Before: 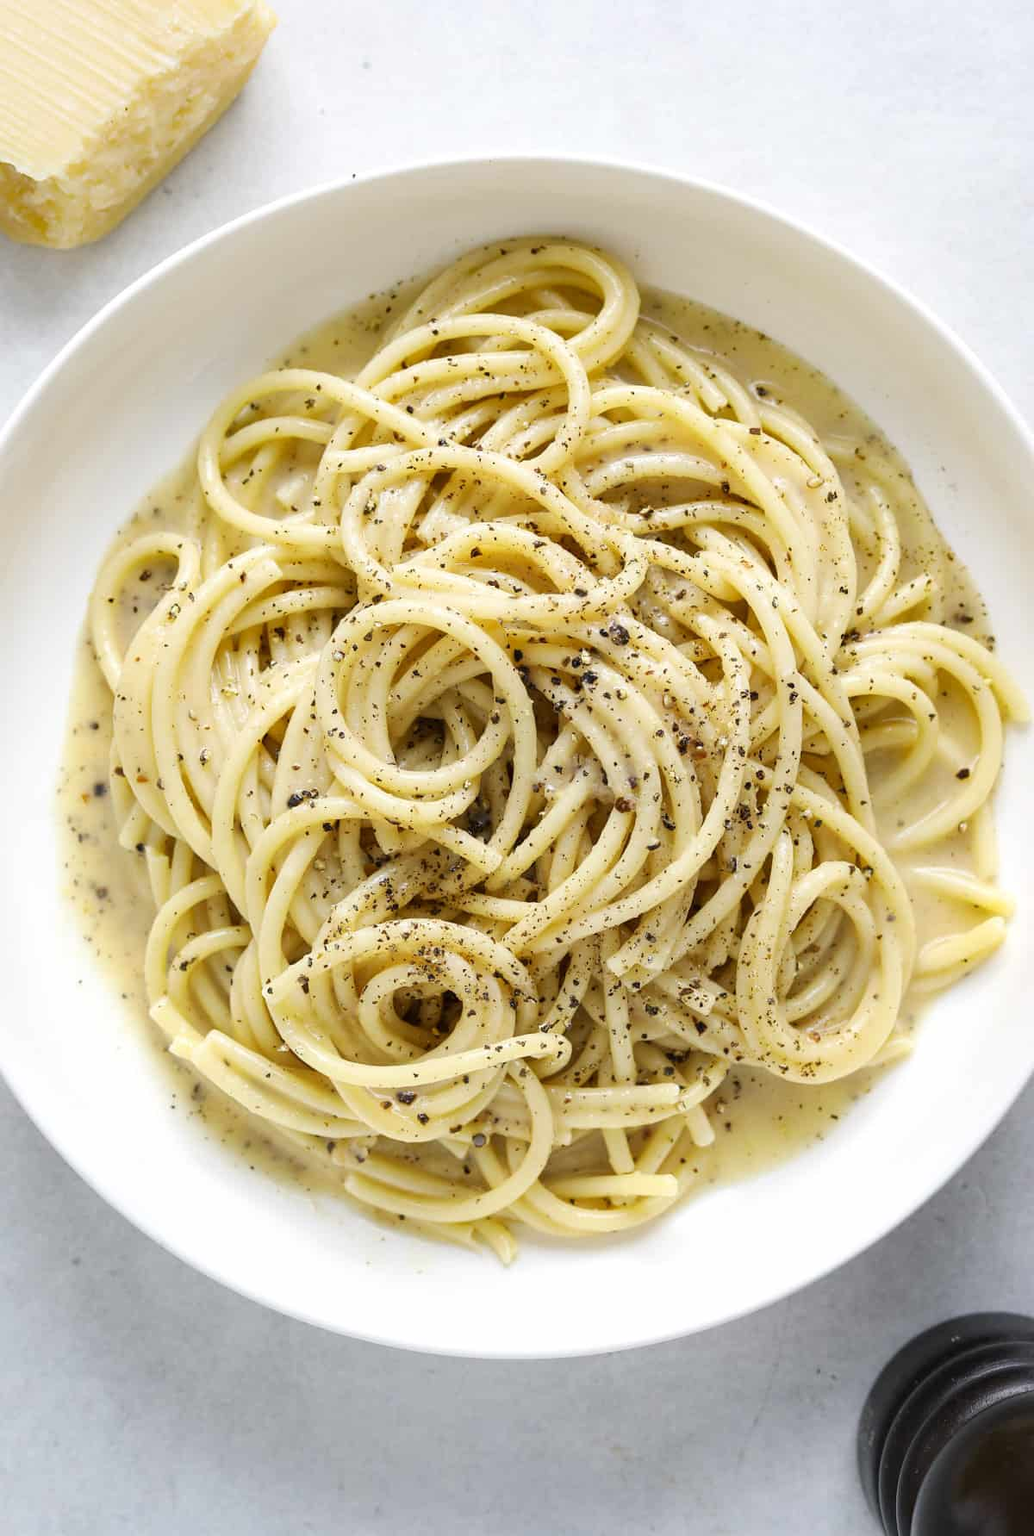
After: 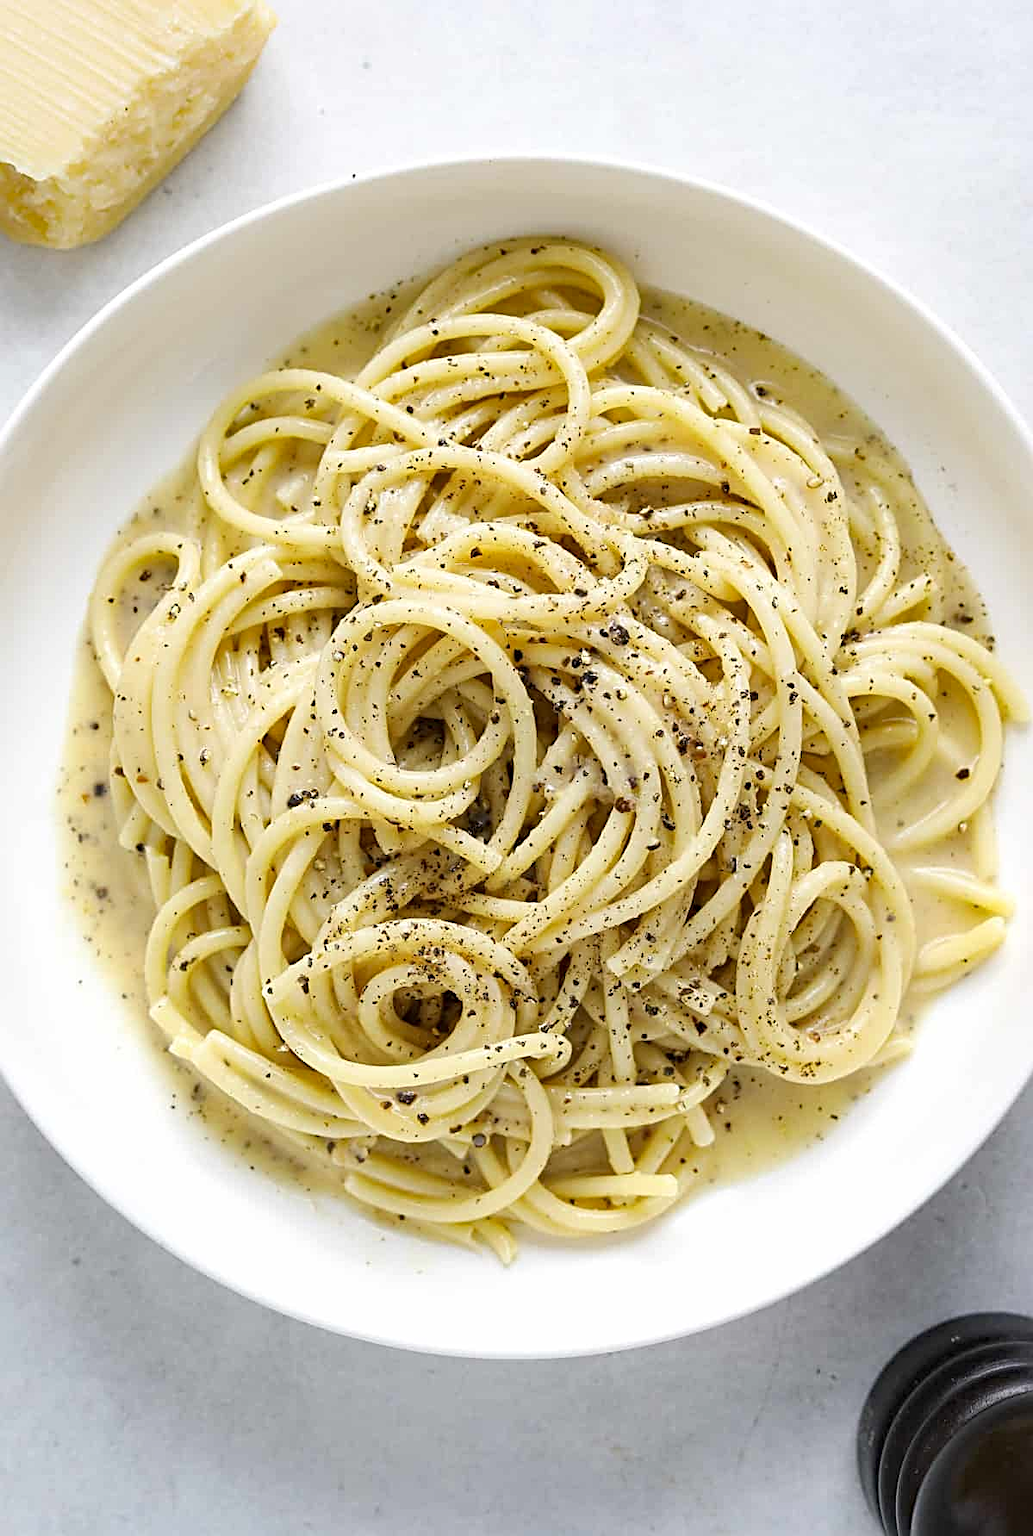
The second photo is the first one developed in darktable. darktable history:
haze removal: compatibility mode true, adaptive false
sharpen: radius 3.119
